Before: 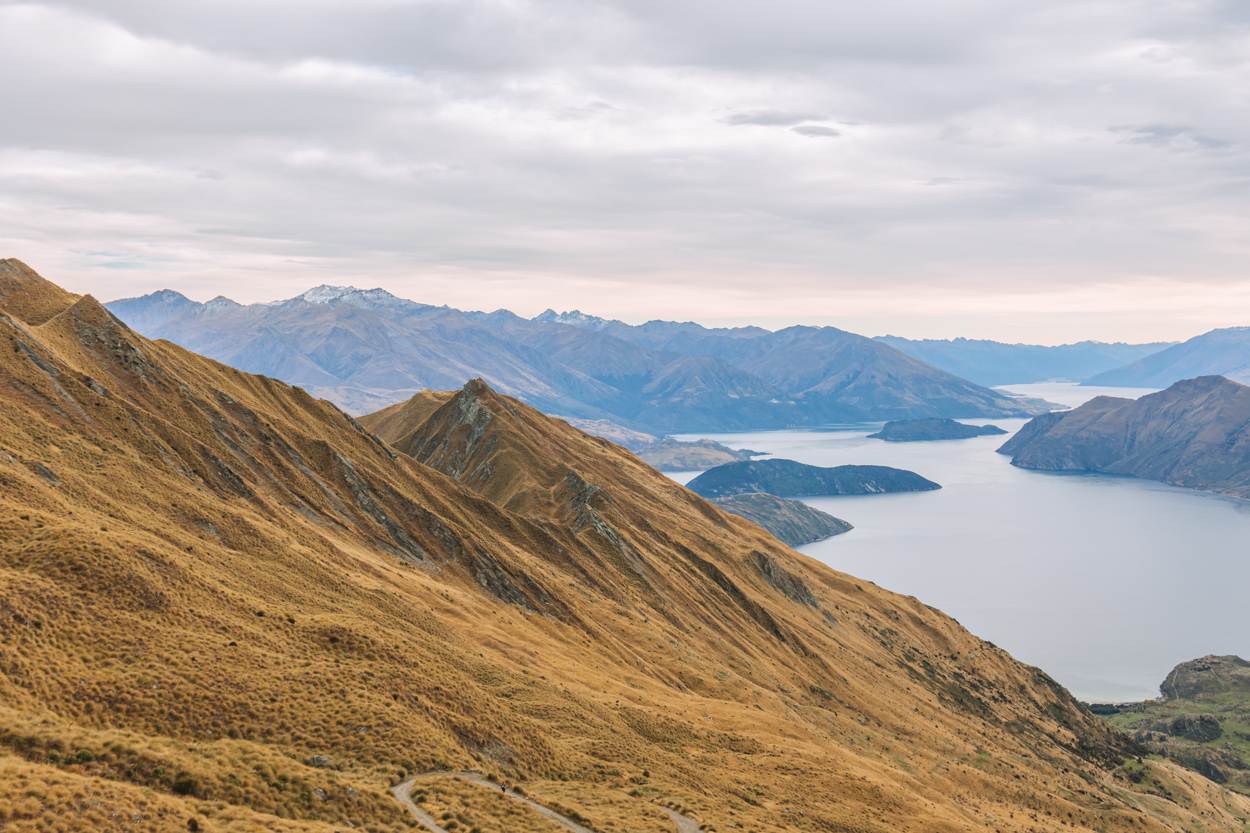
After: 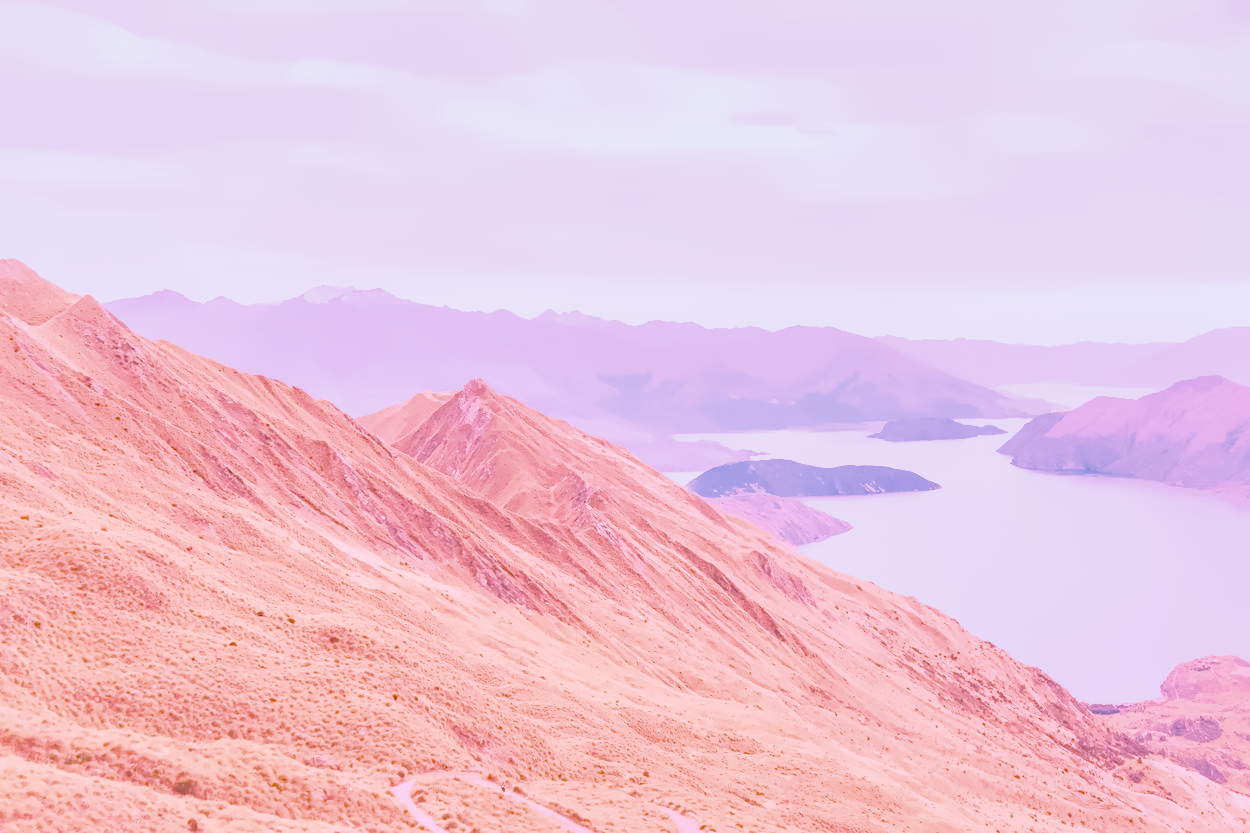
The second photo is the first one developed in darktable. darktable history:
white balance: red 2.229, blue 1.46
highlight reconstruction: on, module defaults
hot pixels: on, module defaults
denoise (profiled): preserve shadows 1.52, scattering 0.002, a [-1, 0, 0], compensate highlight preservation false
lens correction: scale 1, crop 1, focal 16, aperture 5.6, distance 1000, camera "Canon EOS RP", lens "Canon RF 16mm F2.8 STM"
haze removal: compatibility mode true, adaptive false
exposure "Canon RP Default?": black level correction 0, exposure 1.1 EV, compensate exposure bias true, compensate highlight preservation false
color calibration "As Shot": illuminant as shot in camera, x 0.358, y 0.373, temperature 4628.91 K
filmic rgb: black relative exposure -7.65 EV, white relative exposure 4.56 EV, hardness 3.61, contrast 1.25
shadows and highlights: on, module defaults
local contrast: on, module defaults
velvia: on, module defaults
color balance rgb "basic colorfulness: standard": perceptual saturation grading › global saturation 20%, perceptual saturation grading › highlights -25%, perceptual saturation grading › shadows 25%
